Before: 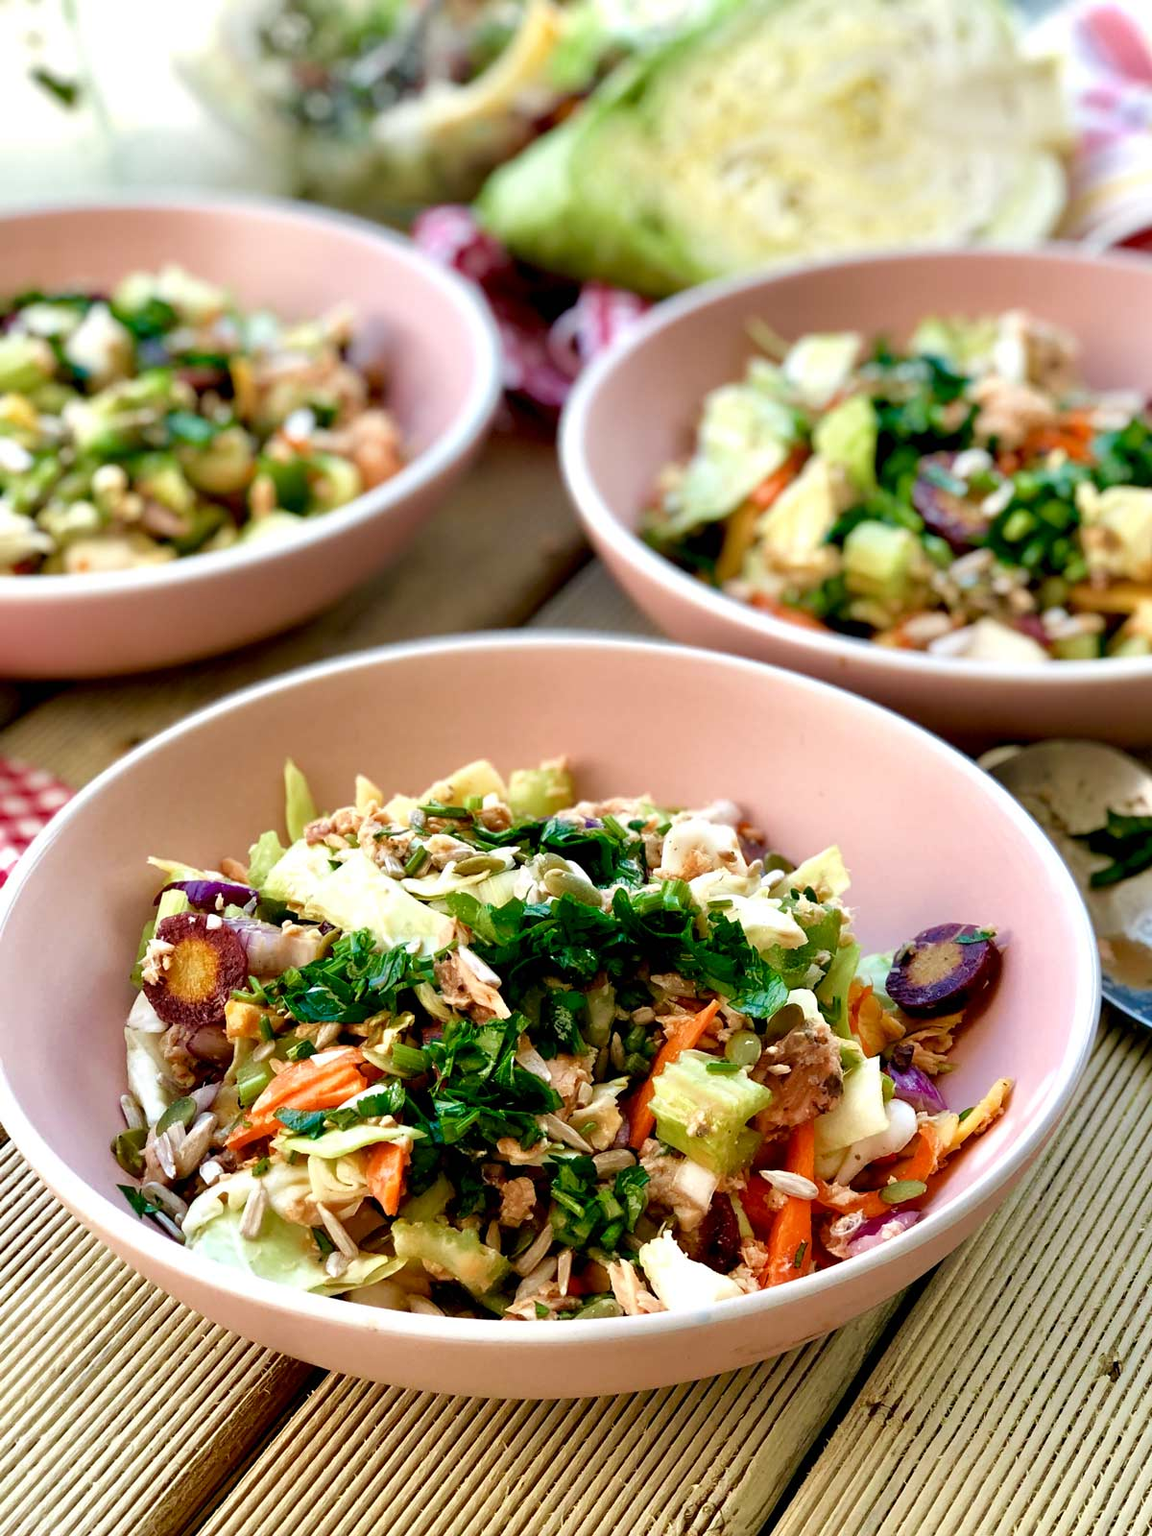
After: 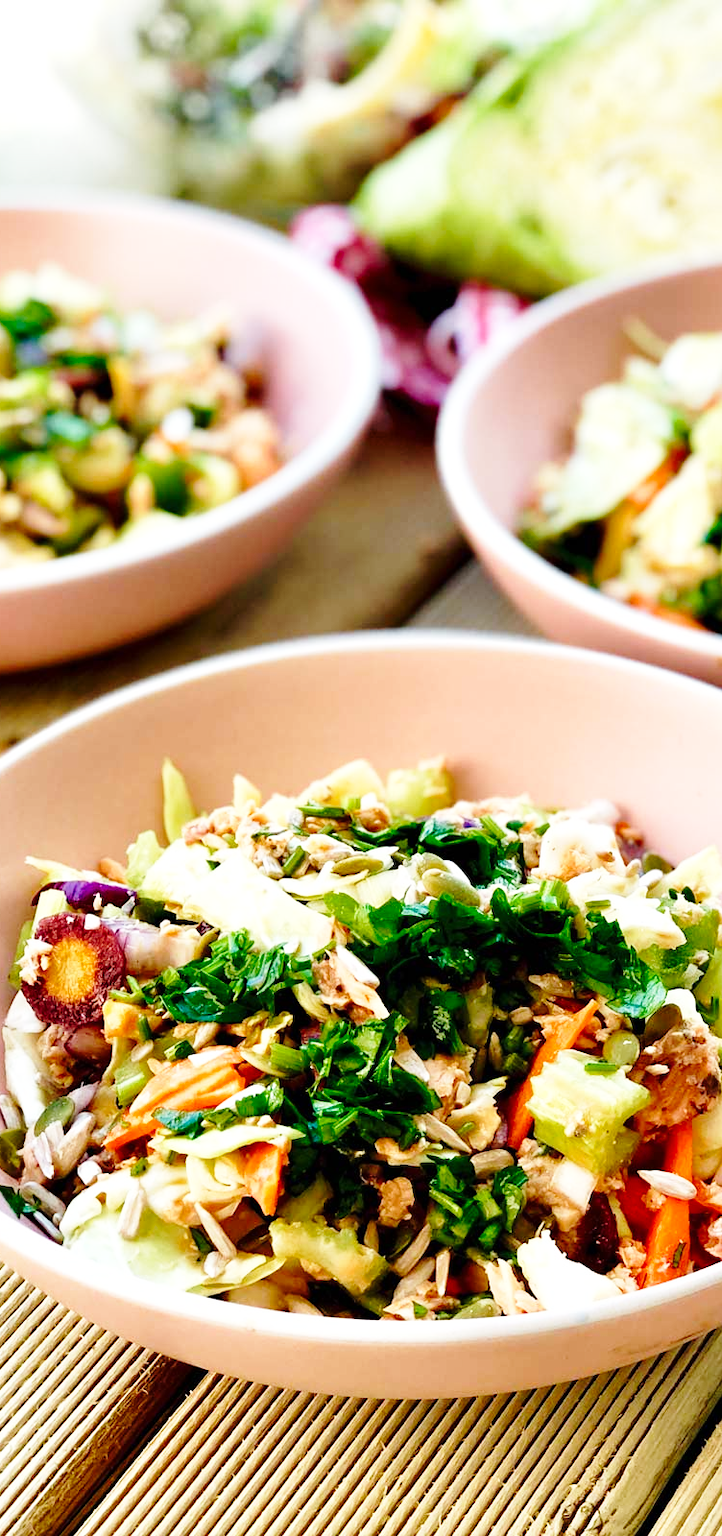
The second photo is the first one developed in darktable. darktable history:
base curve: curves: ch0 [(0, 0) (0.028, 0.03) (0.121, 0.232) (0.46, 0.748) (0.859, 0.968) (1, 1)], preserve colors none
crop: left 10.644%, right 26.528%
